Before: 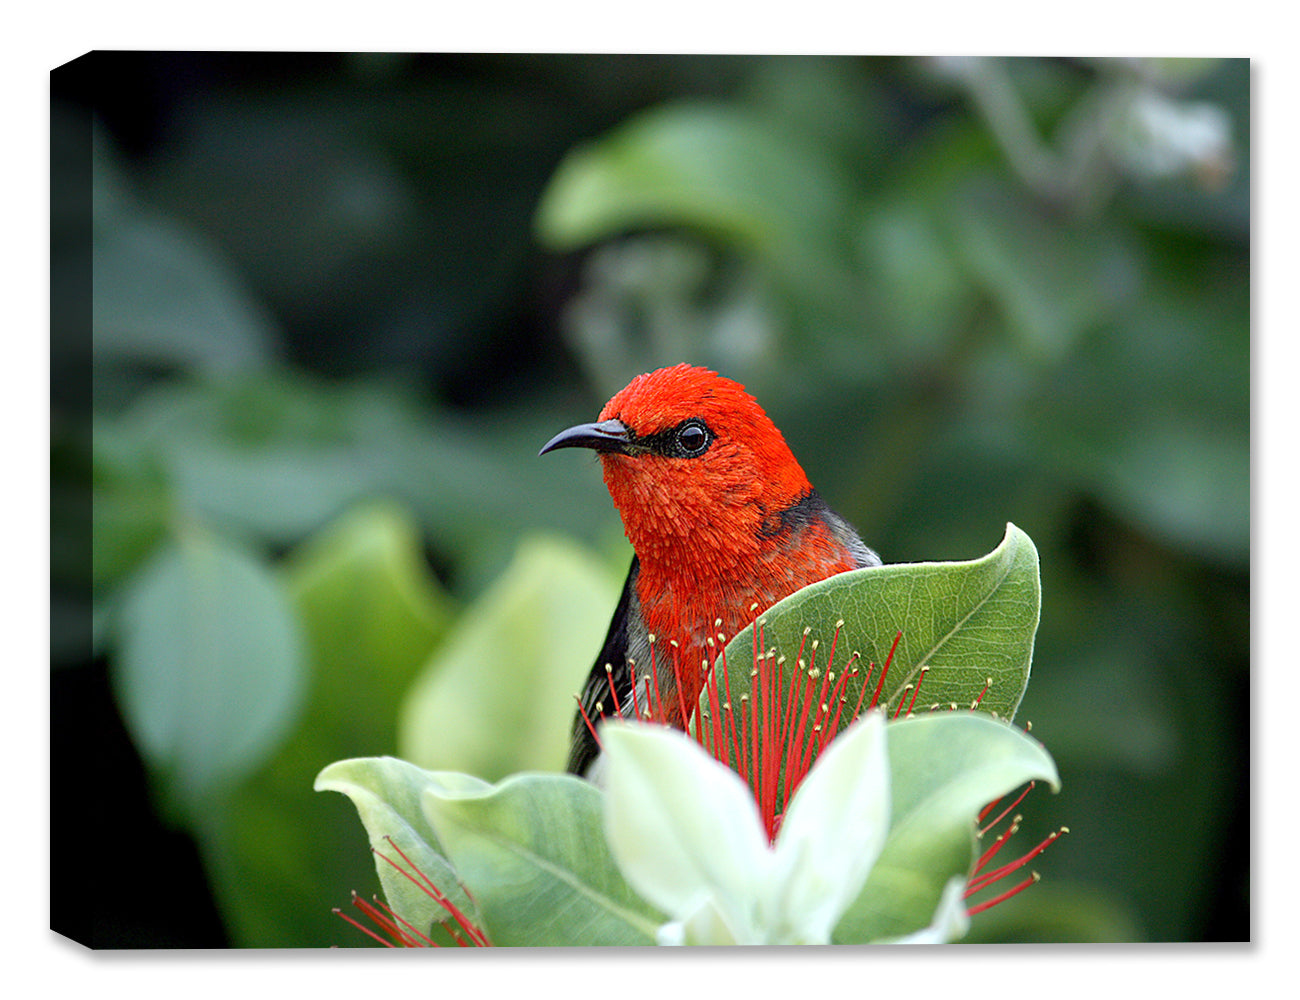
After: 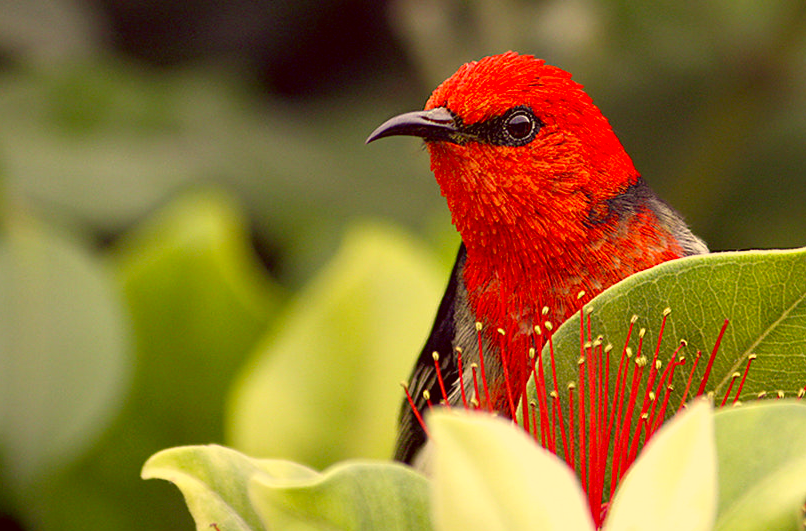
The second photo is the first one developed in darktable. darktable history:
color correction: highlights a* 10.12, highlights b* 39.04, shadows a* 14.62, shadows b* 3.37
contrast brightness saturation: contrast -0.02, brightness -0.01, saturation 0.03
crop: left 13.312%, top 31.28%, right 24.627%, bottom 15.582%
